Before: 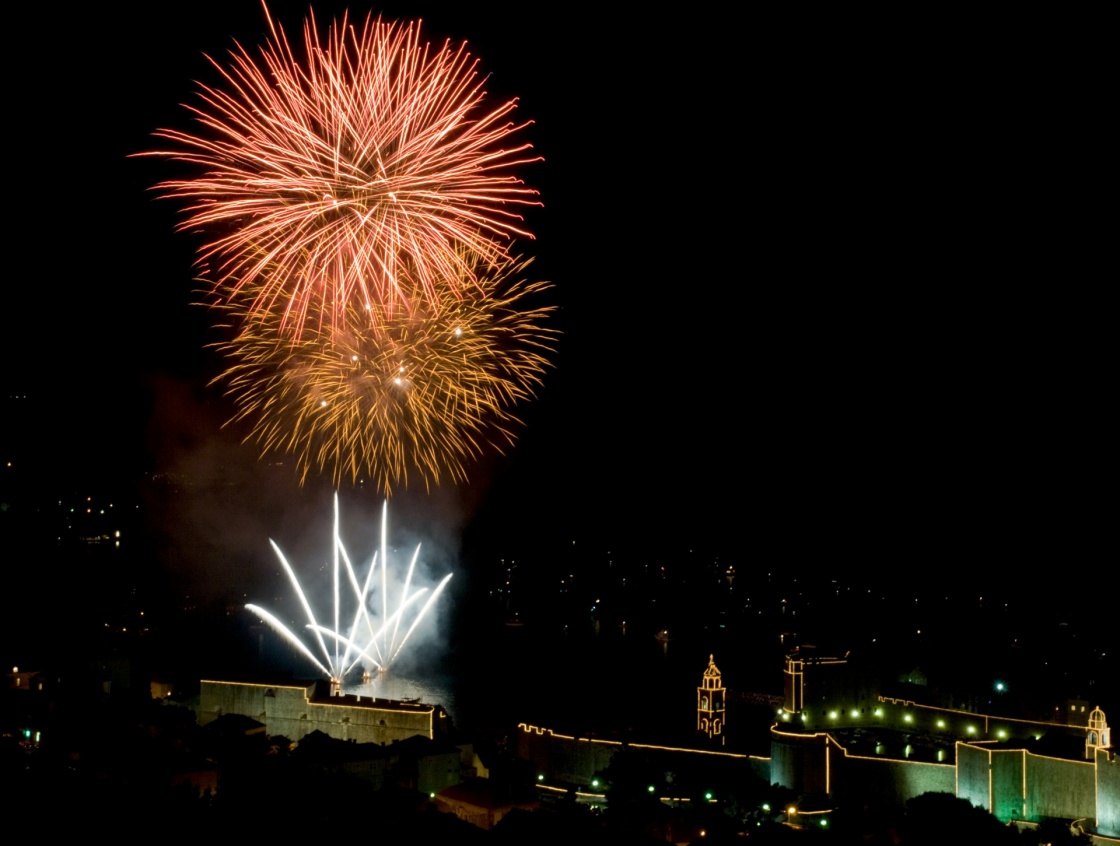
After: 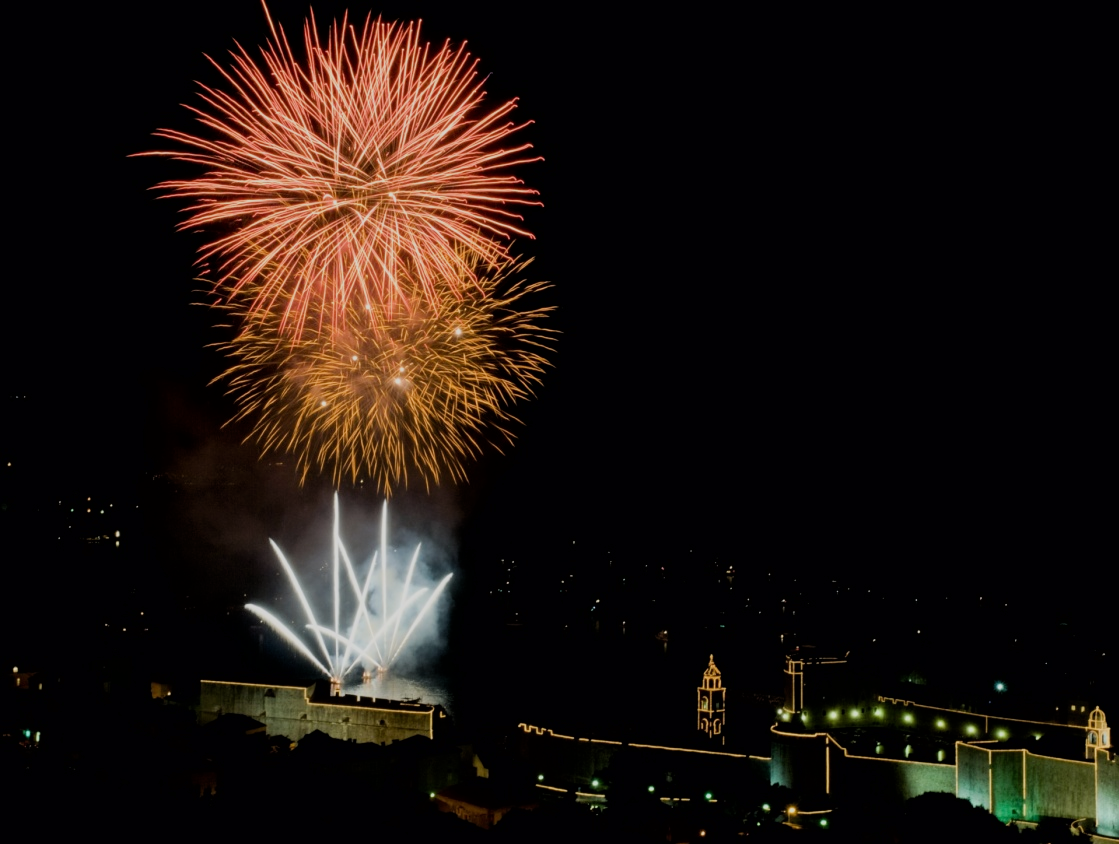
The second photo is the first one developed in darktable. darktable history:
filmic rgb: black relative exposure -7.65 EV, white relative exposure 4.56 EV, hardness 3.61, color science v6 (2022)
crop: top 0.05%, bottom 0.098%
